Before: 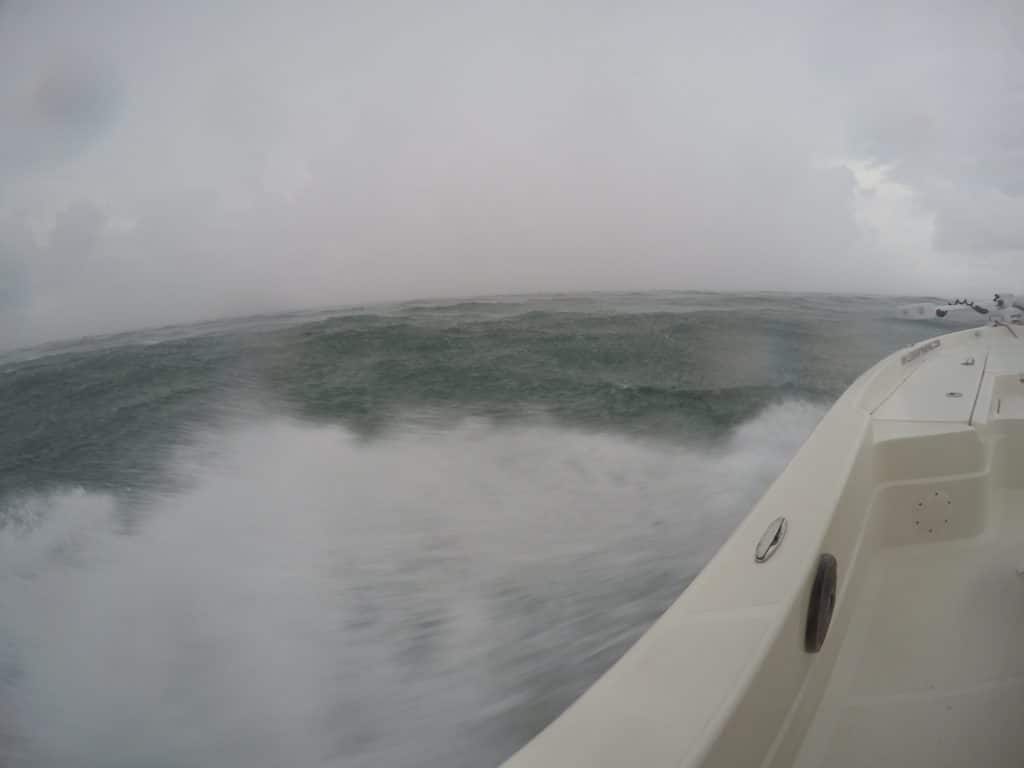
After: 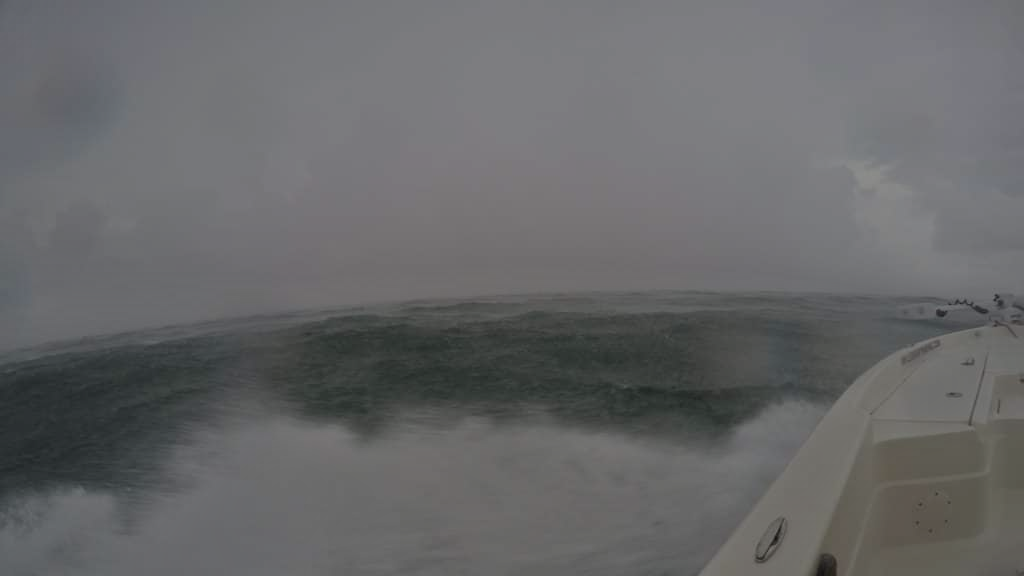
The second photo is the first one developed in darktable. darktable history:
color balance: mode lift, gamma, gain (sRGB)
exposure: black level correction 0.001, exposure 0.675 EV, compensate highlight preservation false
tone equalizer: -8 EV -2 EV, -7 EV -2 EV, -6 EV -2 EV, -5 EV -2 EV, -4 EV -2 EV, -3 EV -2 EV, -2 EV -2 EV, -1 EV -1.63 EV, +0 EV -2 EV
crop: bottom 24.988%
